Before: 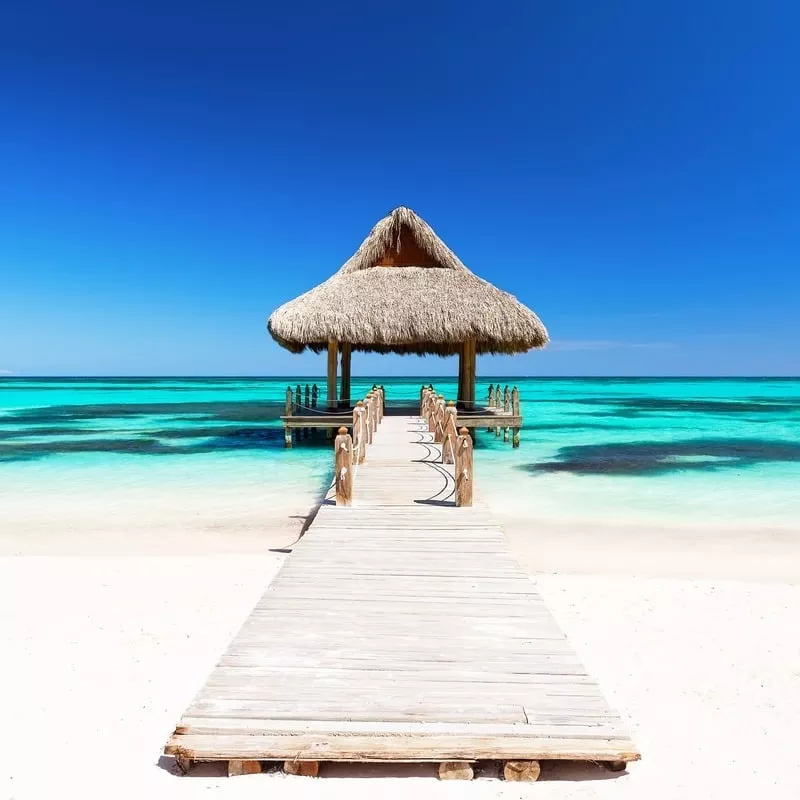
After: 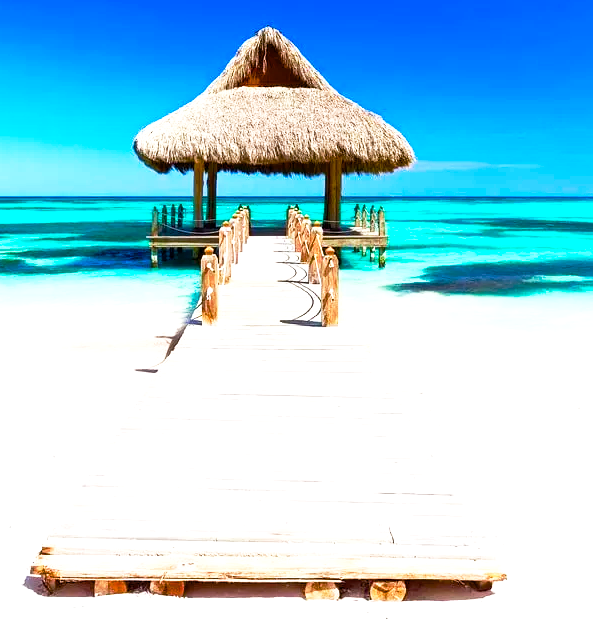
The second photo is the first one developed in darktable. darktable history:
color balance rgb: shadows lift › luminance -9.419%, linear chroma grading › global chroma 14.502%, perceptual saturation grading › global saturation 0.534%, perceptual saturation grading › mid-tones 6.386%, perceptual saturation grading › shadows 72.318%, global vibrance 20%
exposure: black level correction 0.001, exposure 0.499 EV, compensate exposure bias true, compensate highlight preservation false
base curve: curves: ch0 [(0, 0) (0.257, 0.25) (0.482, 0.586) (0.757, 0.871) (1, 1)], preserve colors none
crop: left 16.835%, top 22.611%, right 9.025%
